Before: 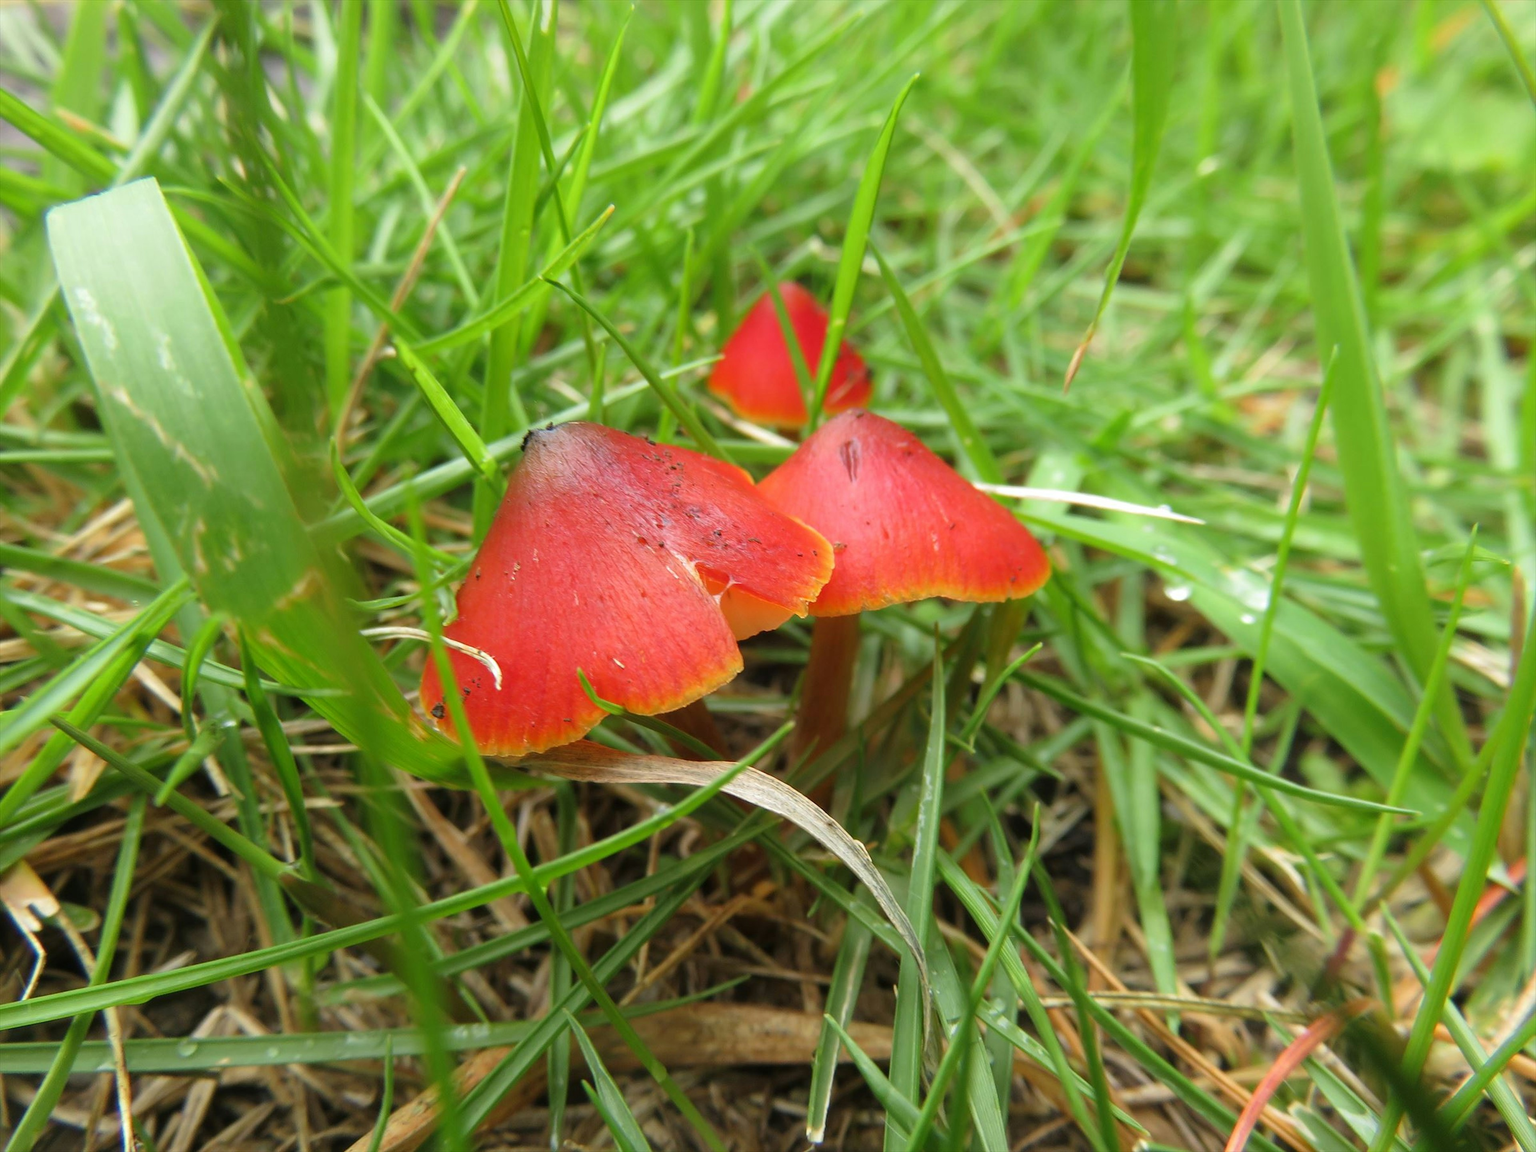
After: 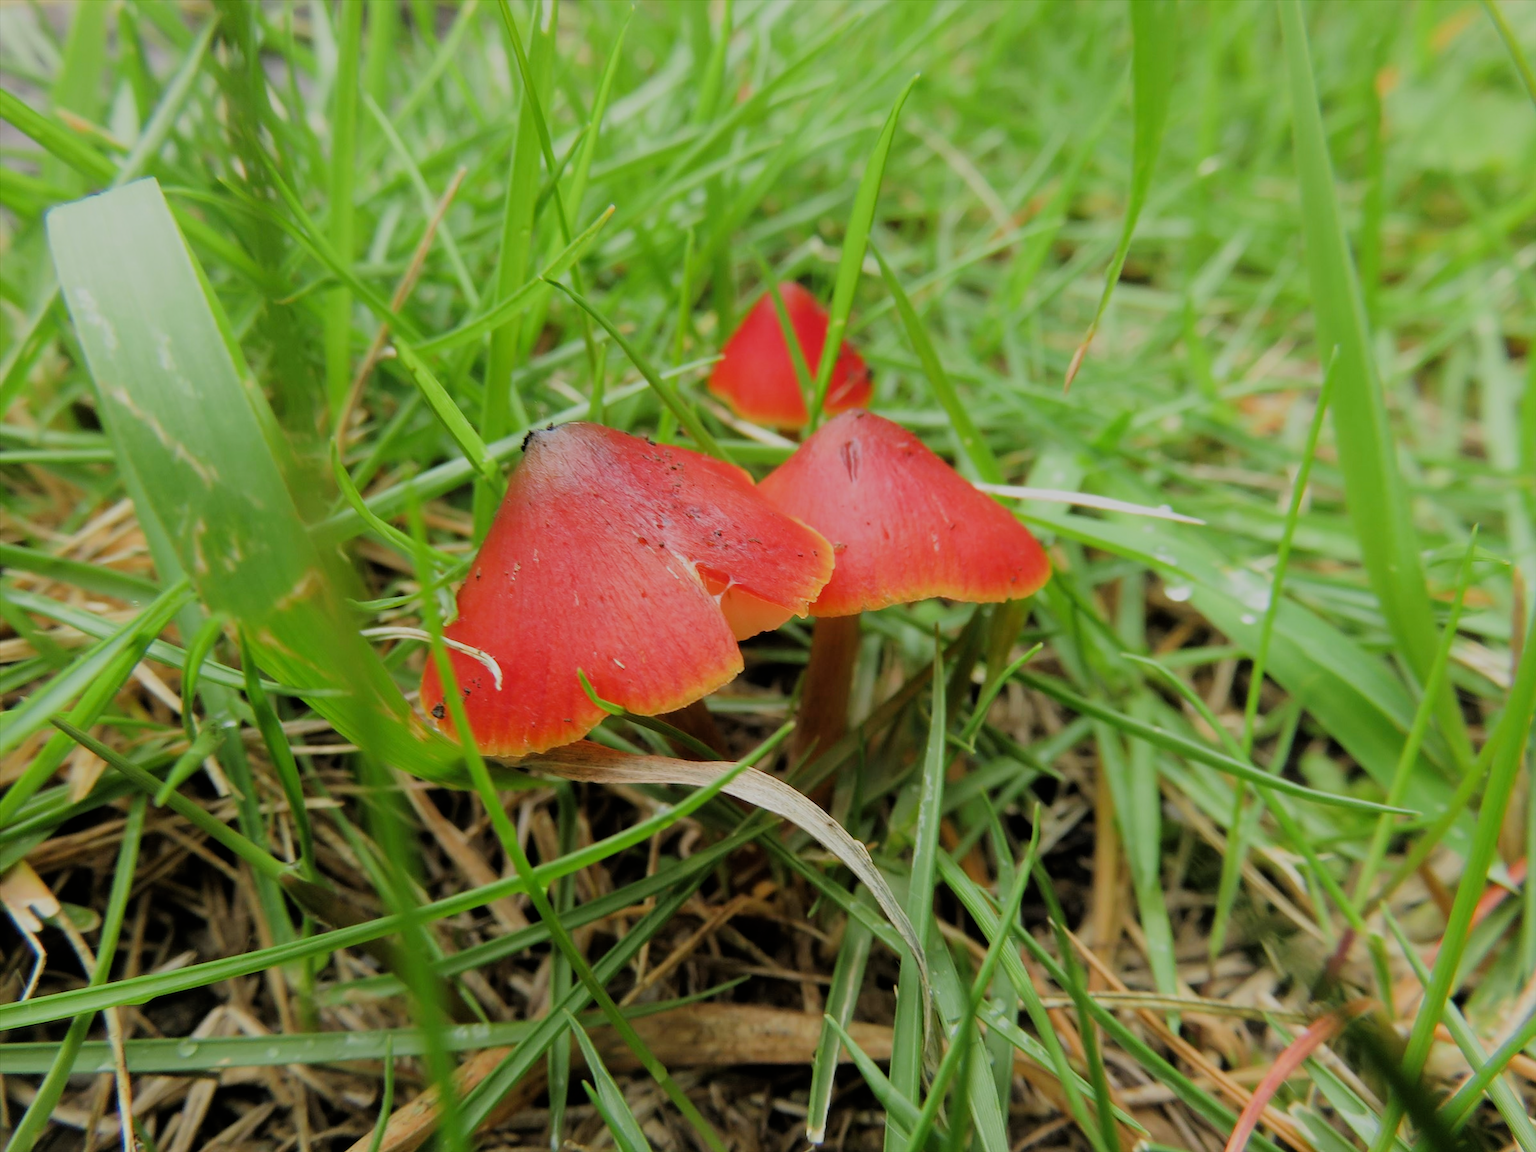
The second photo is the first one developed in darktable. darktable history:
filmic rgb: black relative exposure -6.1 EV, white relative exposure 6.97 EV, hardness 2.24
